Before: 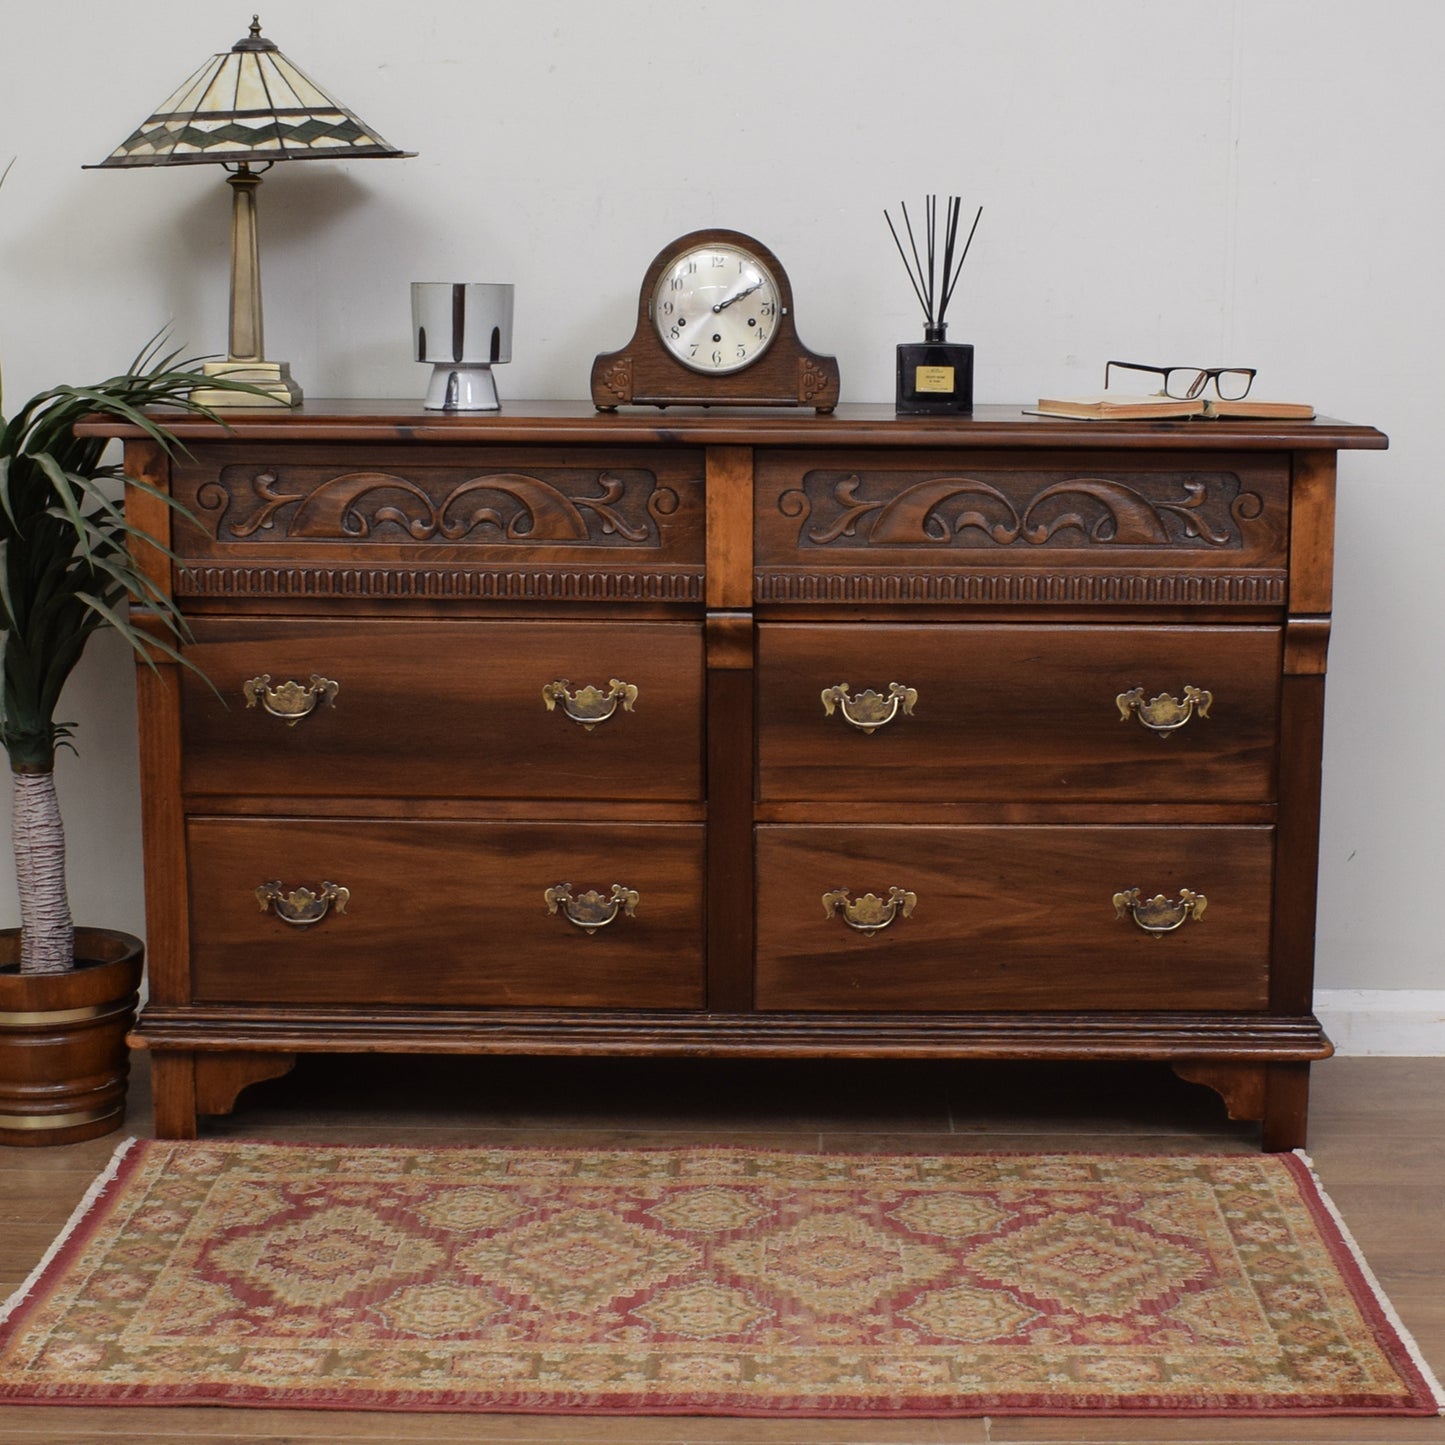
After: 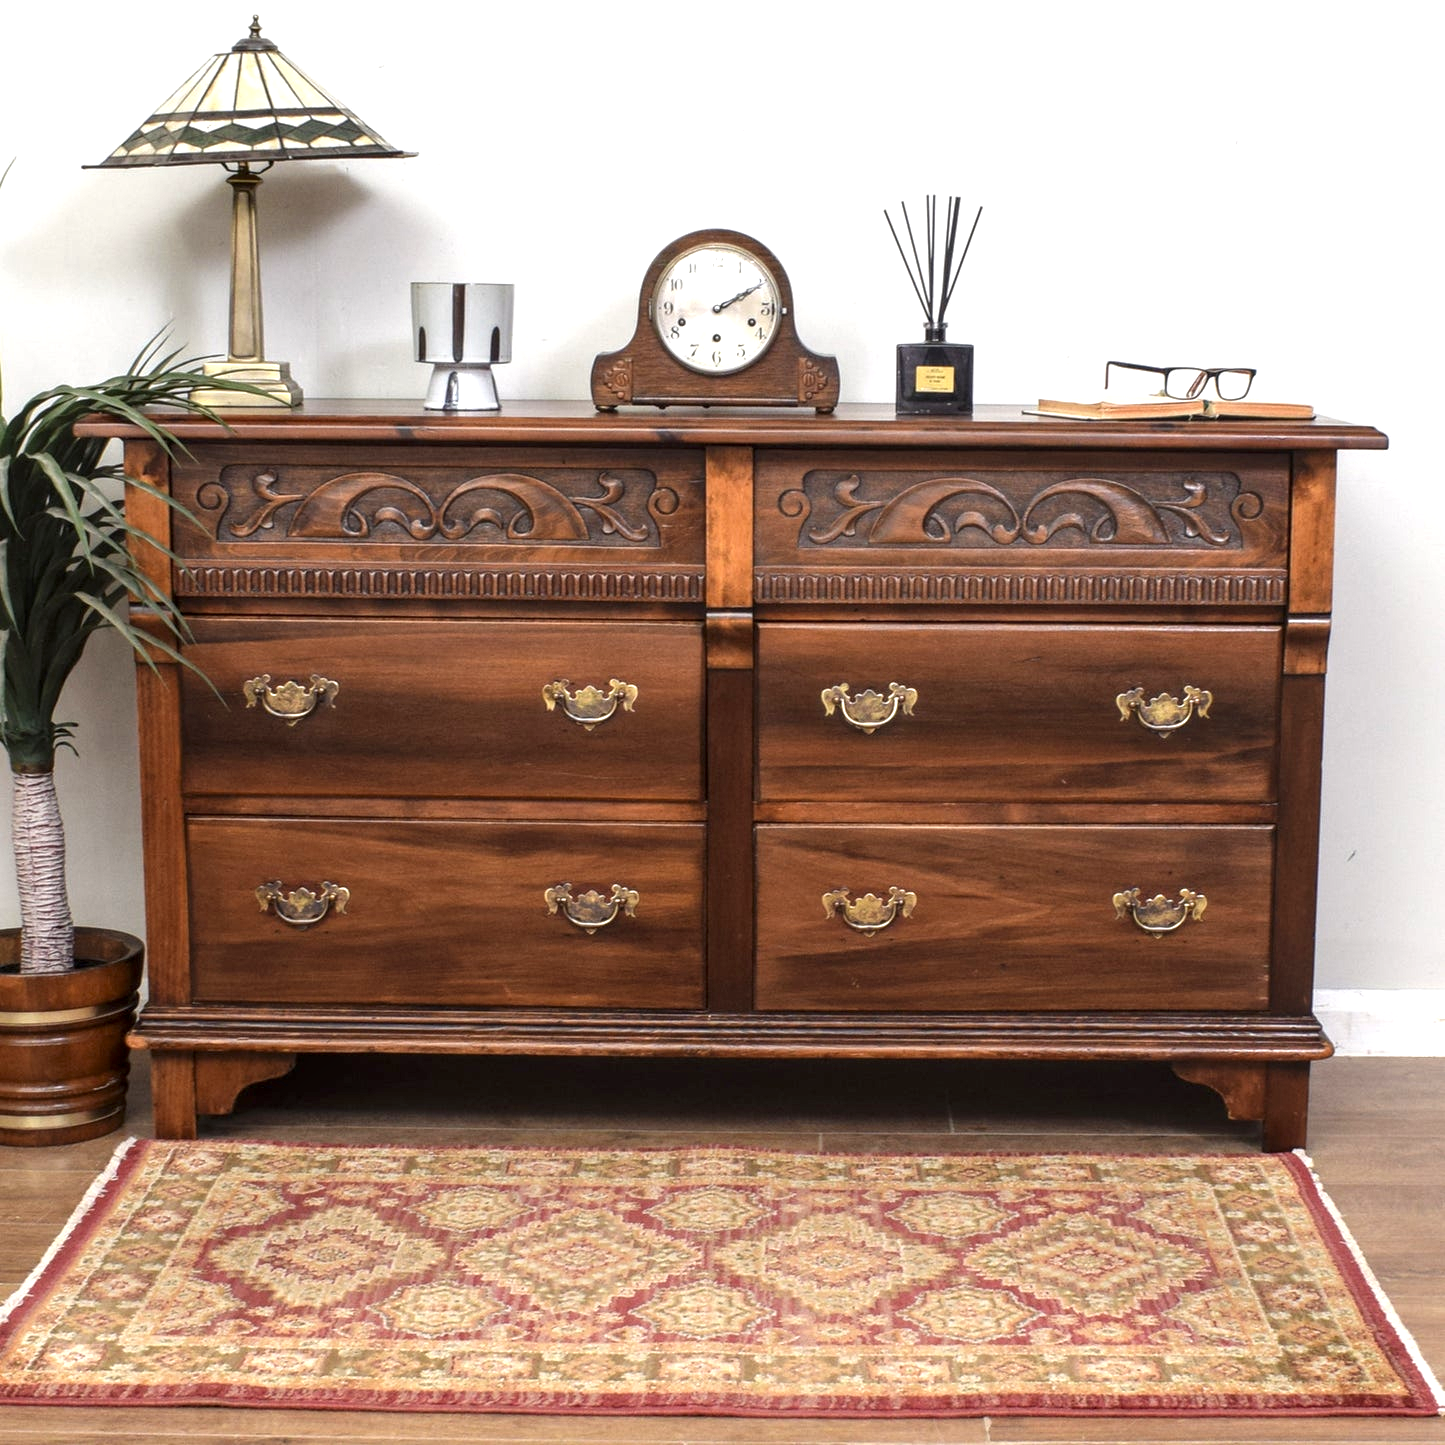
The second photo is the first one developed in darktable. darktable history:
exposure: black level correction 0, exposure 1 EV, compensate exposure bias true, compensate highlight preservation false
local contrast: detail 130%
